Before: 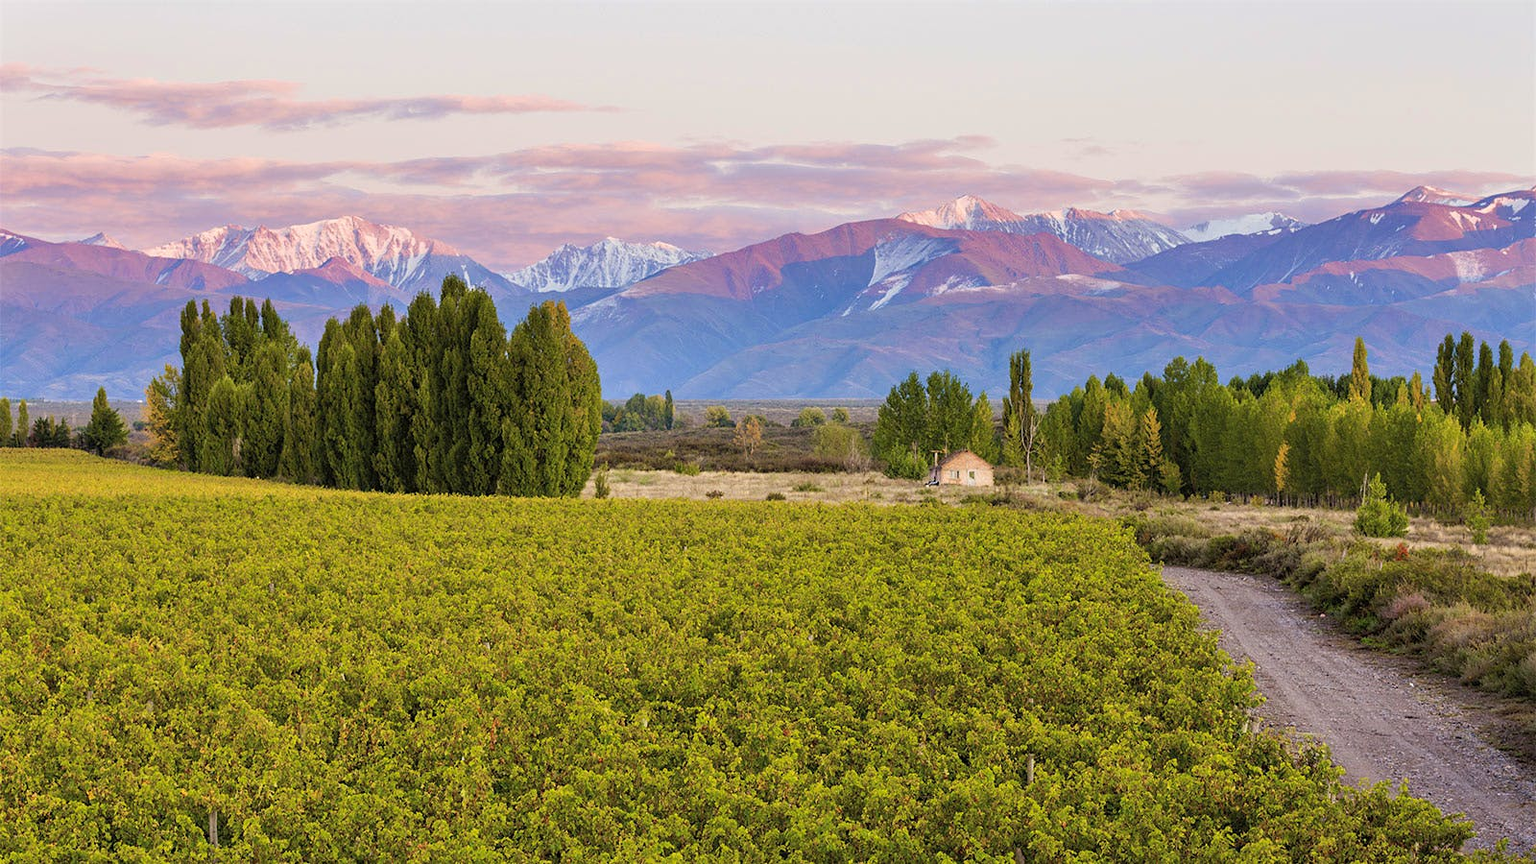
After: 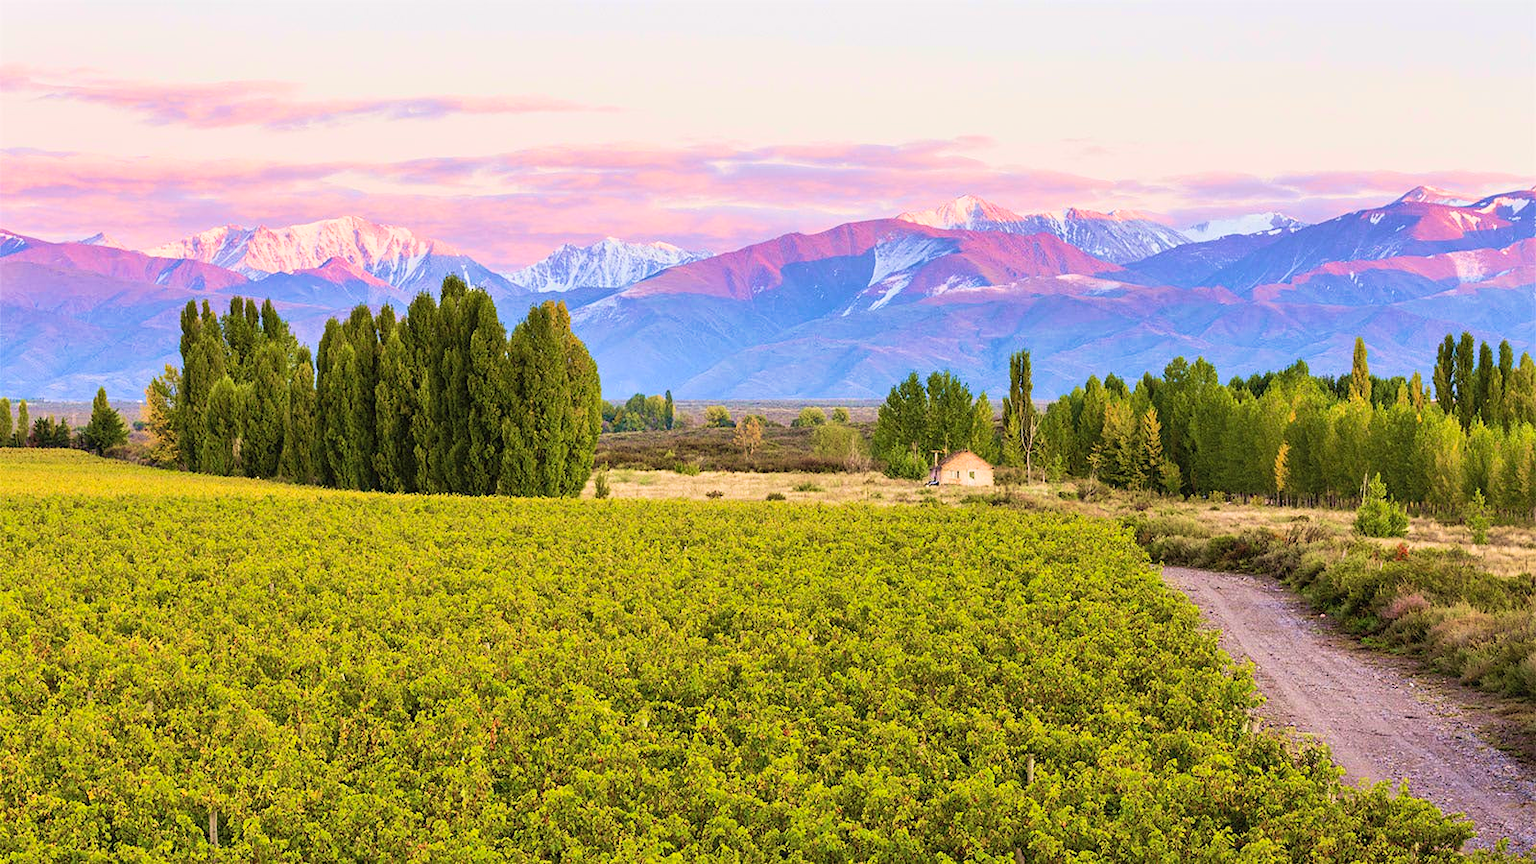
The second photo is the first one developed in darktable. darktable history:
velvia: strength 45%
contrast brightness saturation: contrast 0.2, brightness 0.16, saturation 0.22
tone equalizer: on, module defaults
